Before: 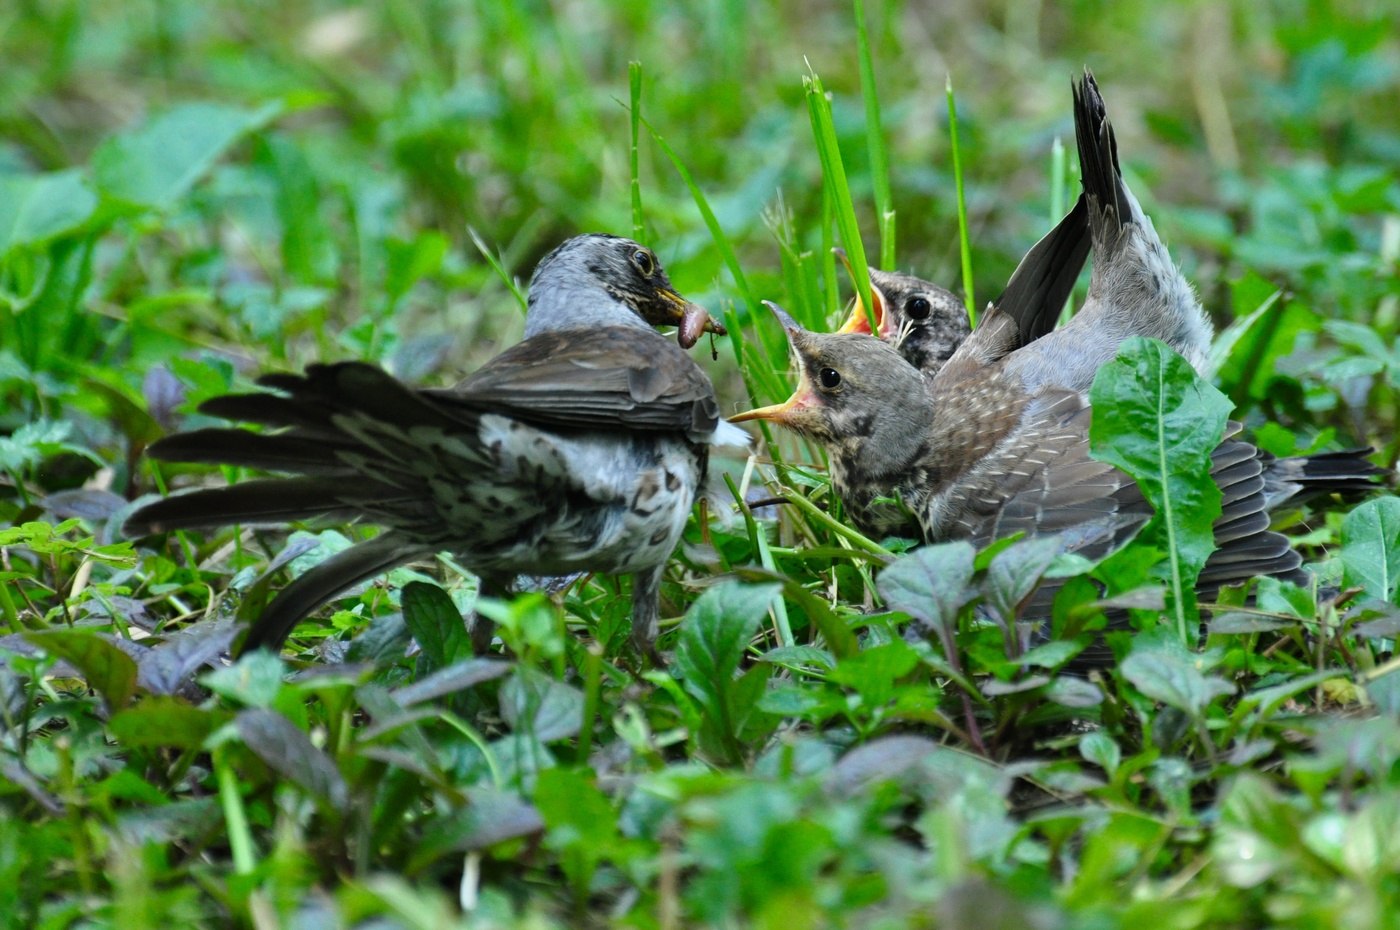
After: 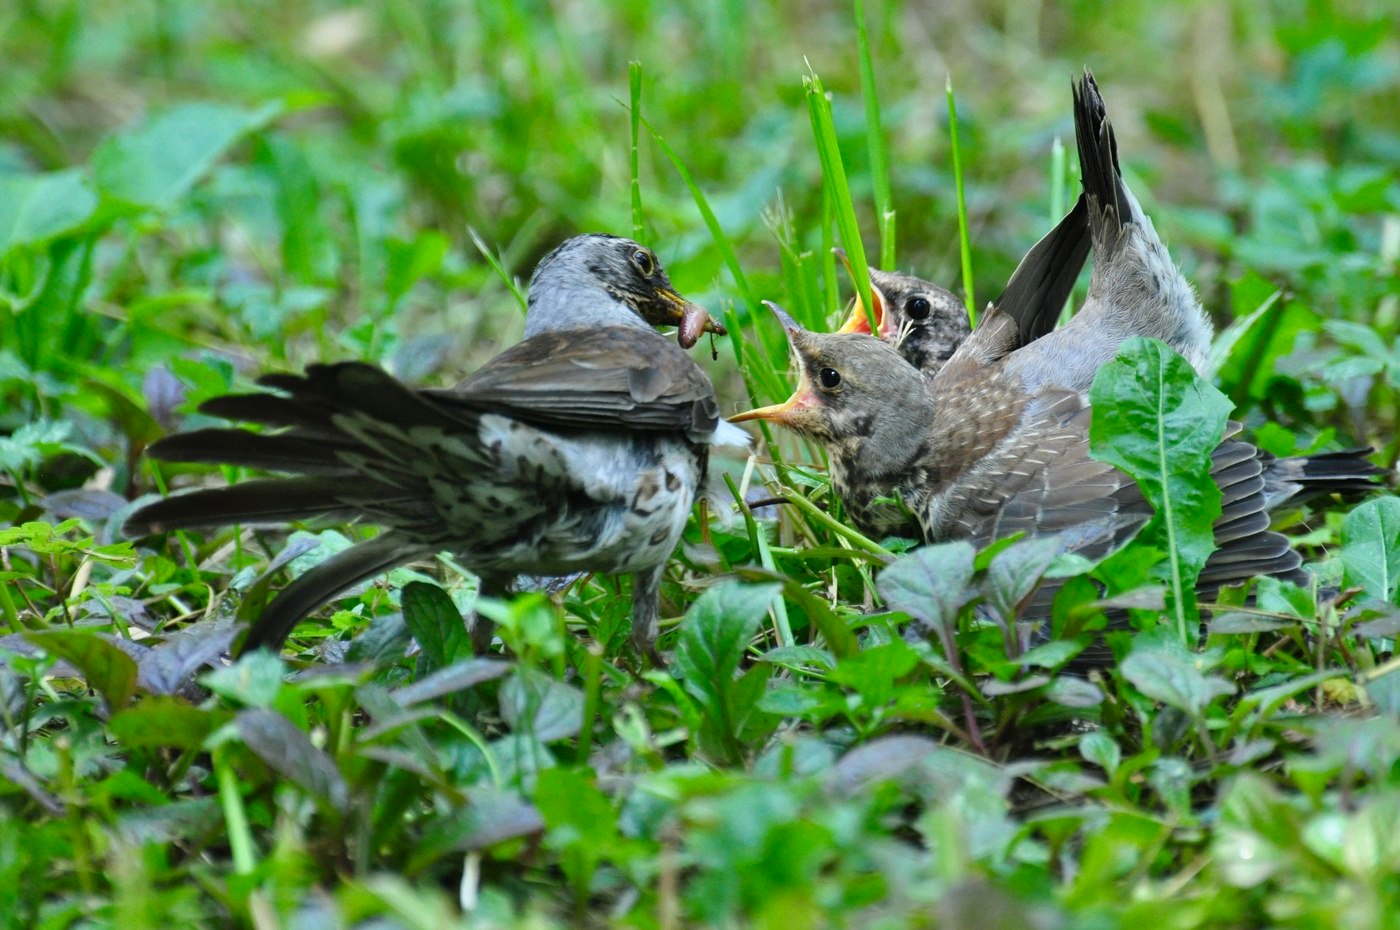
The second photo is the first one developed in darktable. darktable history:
white balance: emerald 1
levels: levels [0, 0.478, 1]
